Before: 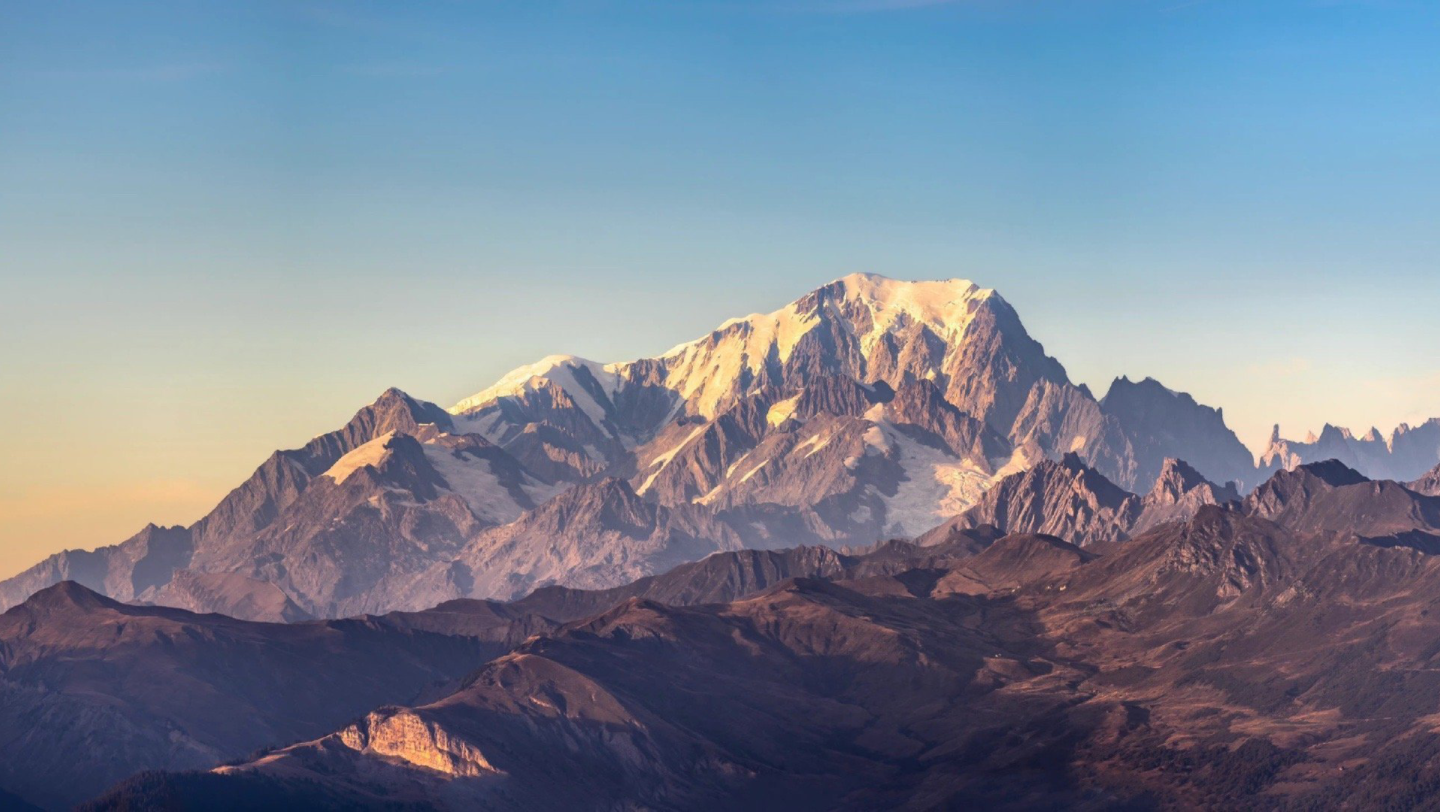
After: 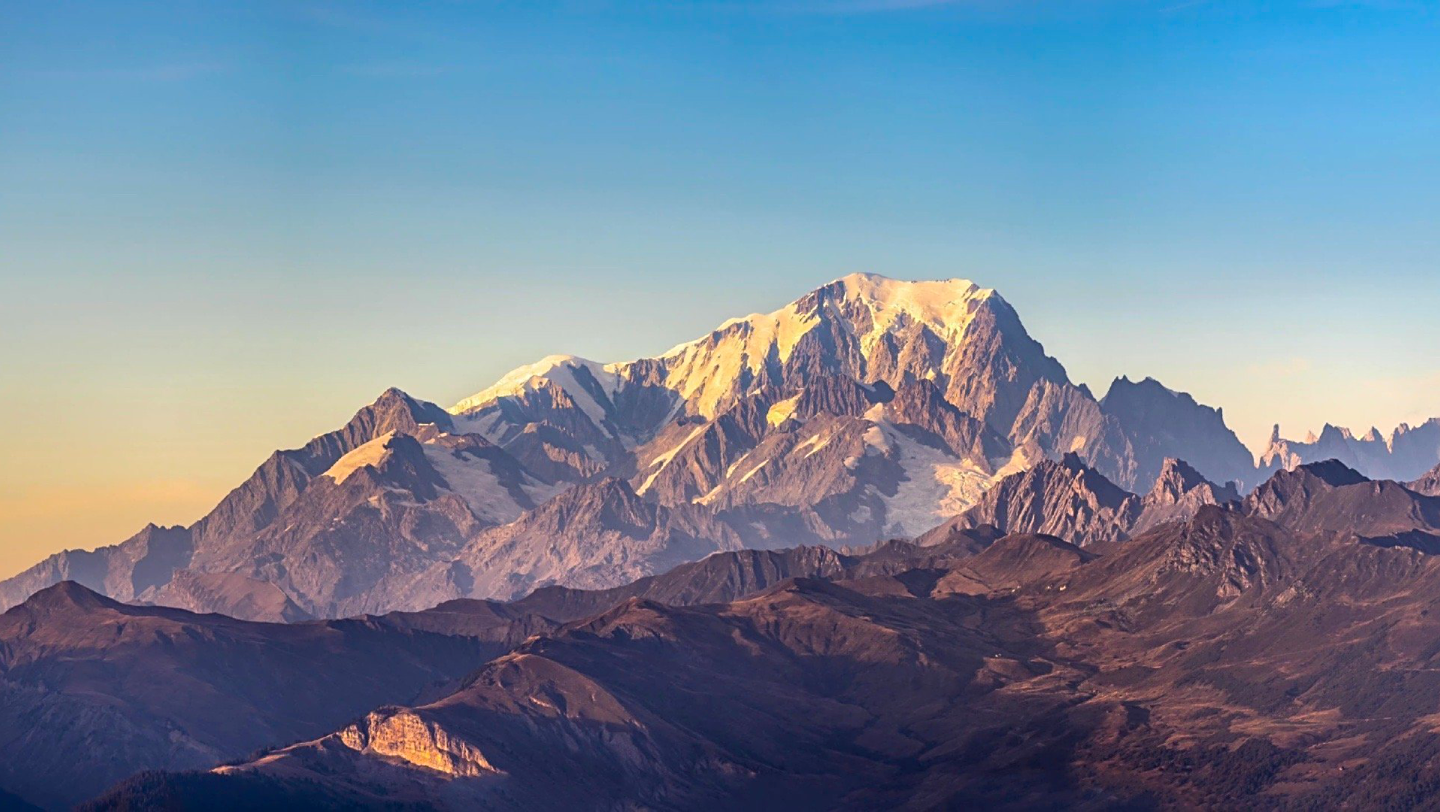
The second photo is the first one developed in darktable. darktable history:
color balance rgb: perceptual saturation grading › global saturation 29.382%
sharpen: on, module defaults
color zones: curves: ch1 [(0, 0.469) (0.001, 0.469) (0.12, 0.446) (0.248, 0.469) (0.5, 0.5) (0.748, 0.5) (0.999, 0.469) (1, 0.469)], mix 29.68%
